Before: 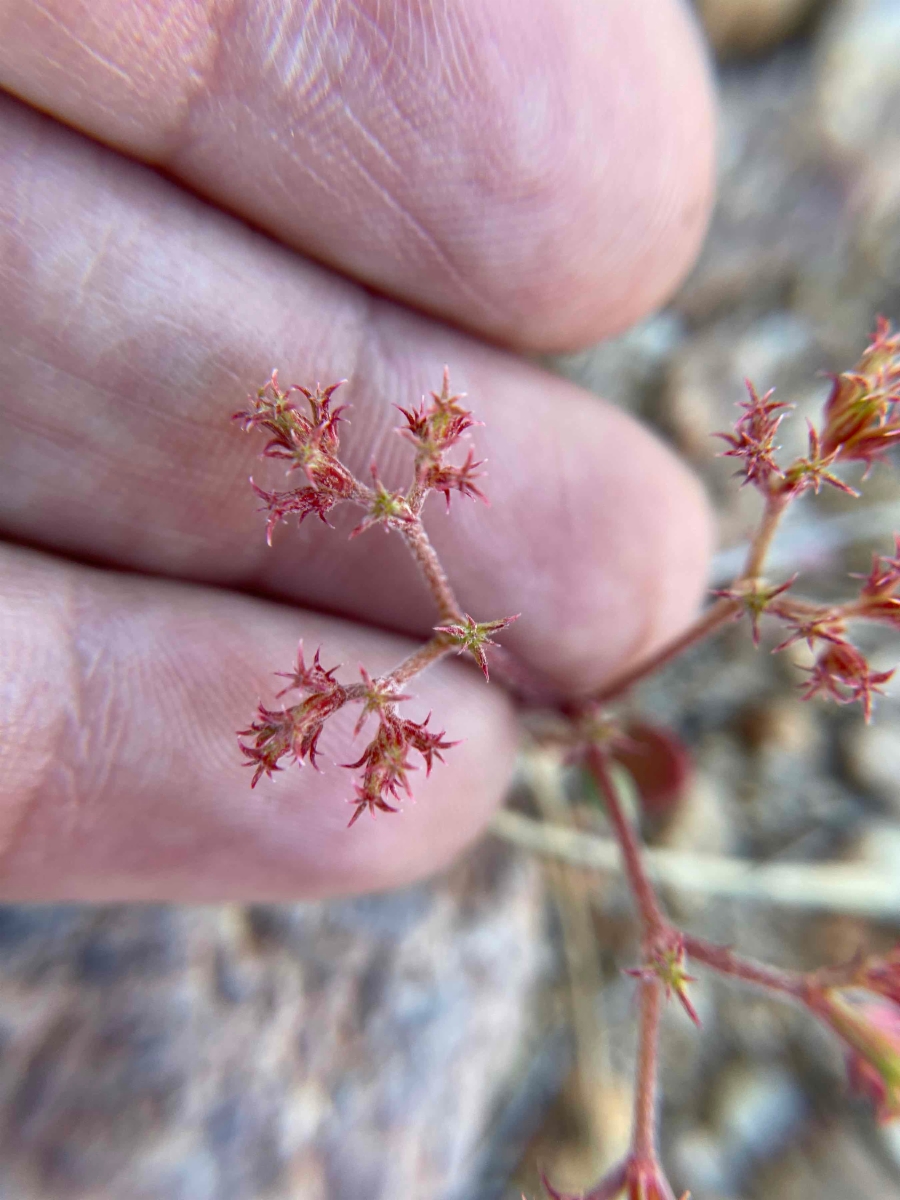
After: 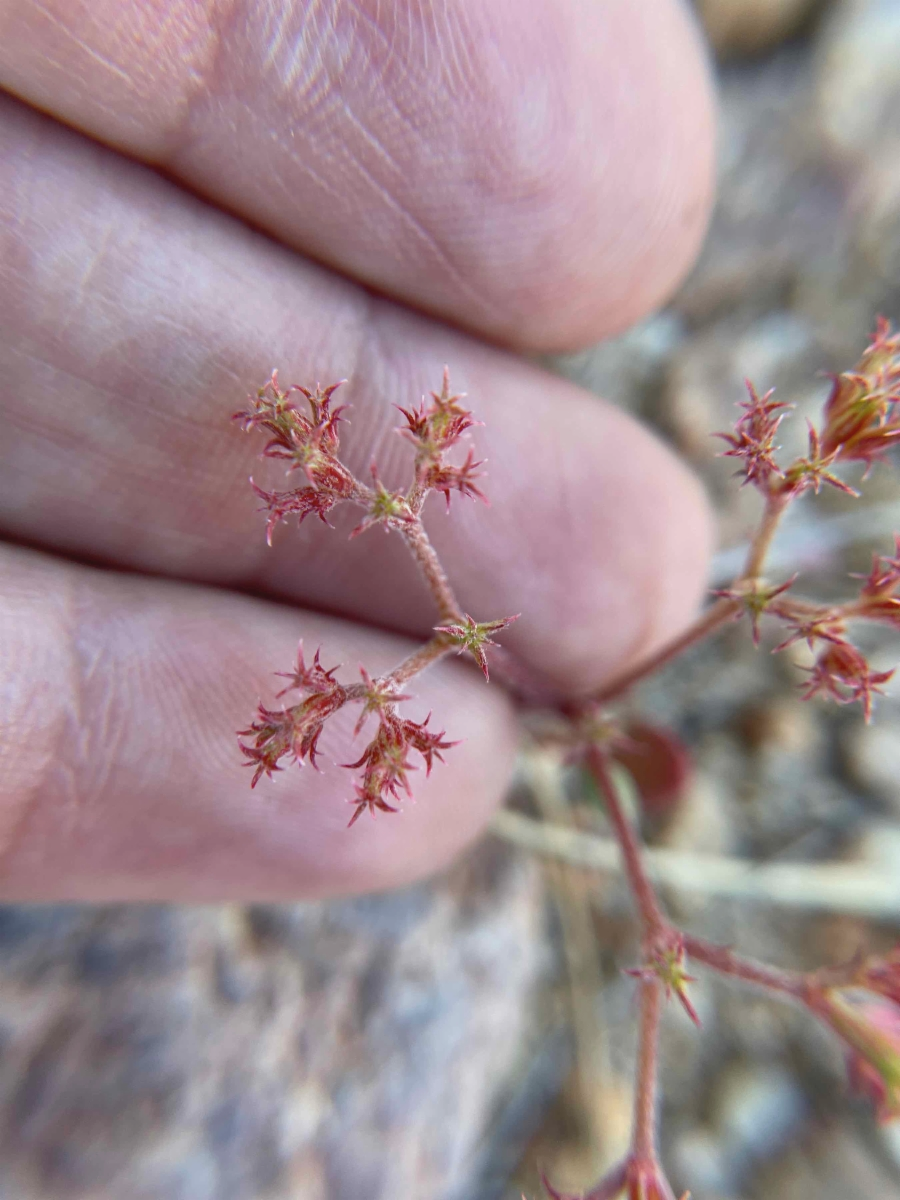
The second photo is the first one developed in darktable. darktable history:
contrast brightness saturation: contrast -0.1, saturation -0.095
